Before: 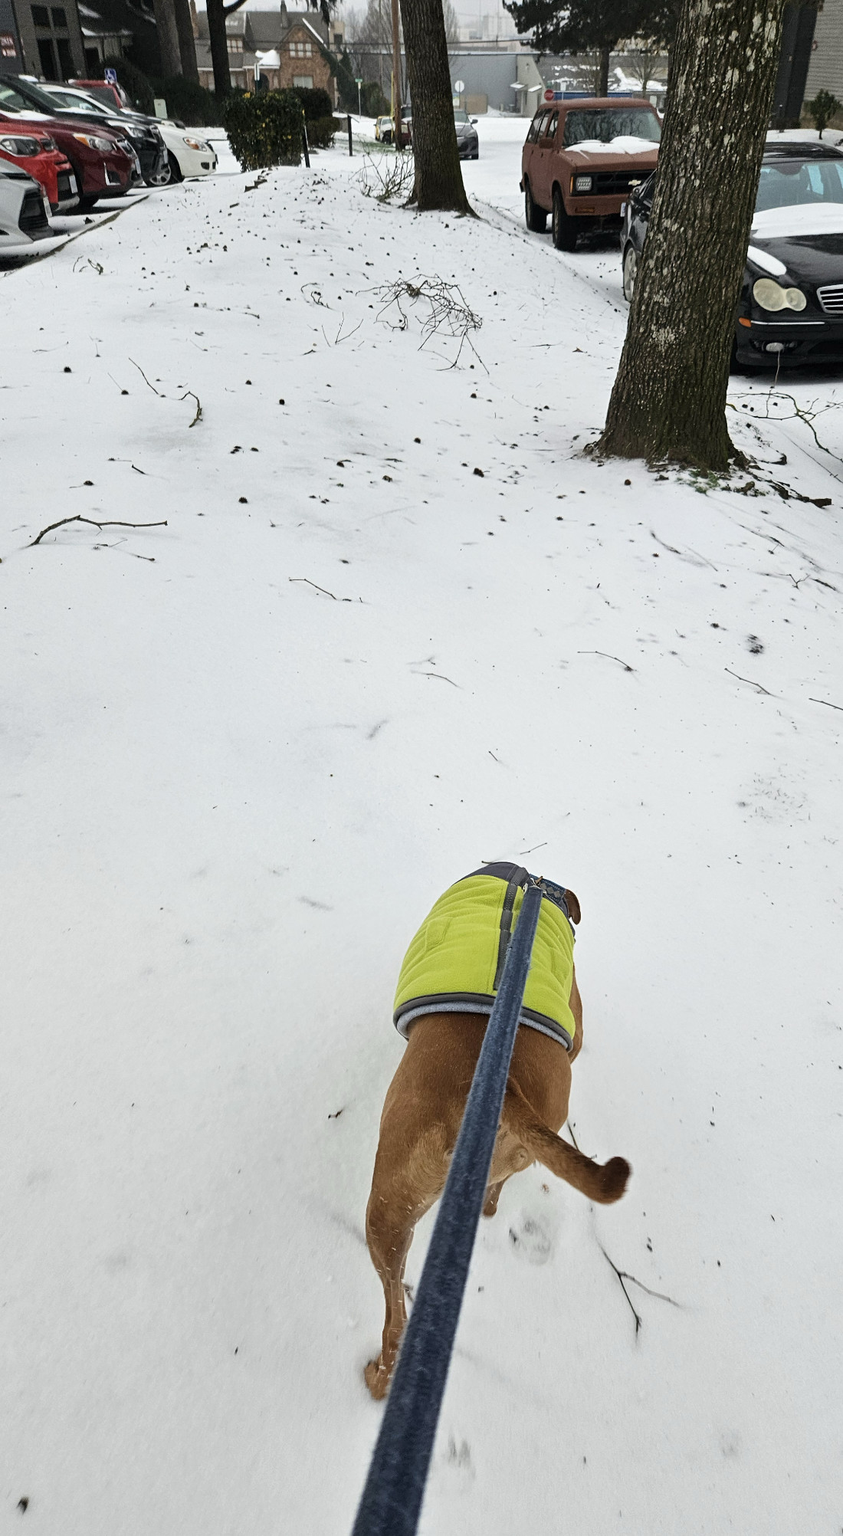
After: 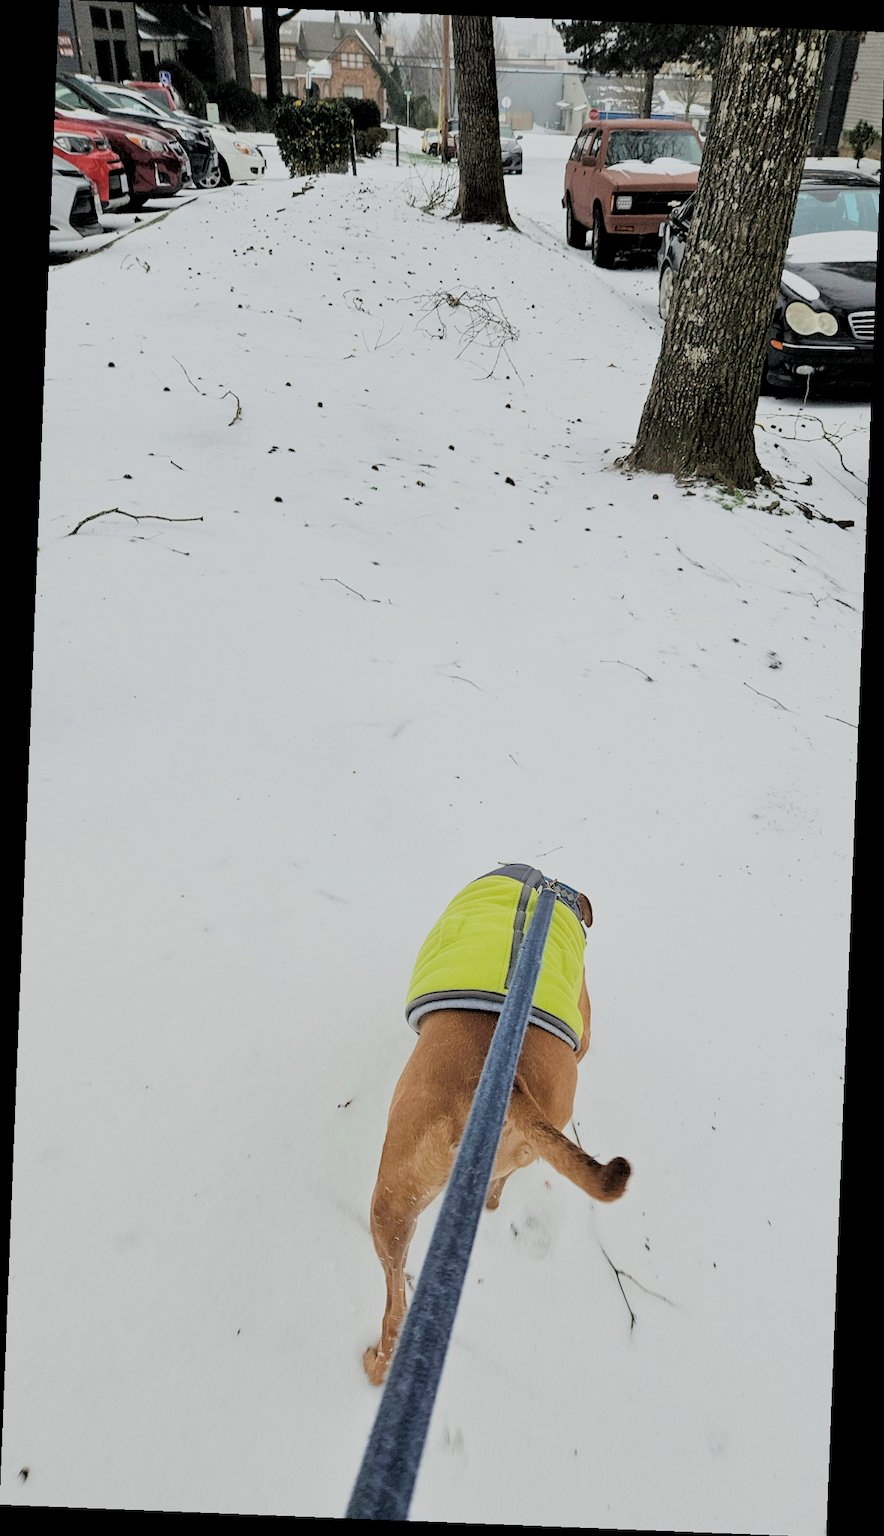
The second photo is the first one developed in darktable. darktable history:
rgb levels: preserve colors sum RGB, levels [[0.038, 0.433, 0.934], [0, 0.5, 1], [0, 0.5, 1]]
rotate and perspective: rotation 2.27°, automatic cropping off
contrast brightness saturation: contrast 0.05
exposure: black level correction -0.002, exposure 0.54 EV, compensate highlight preservation false
color correction: saturation 0.98
color zones: curves: ch1 [(0, 0.469) (0.01, 0.469) (0.12, 0.446) (0.248, 0.469) (0.5, 0.5) (0.748, 0.5) (0.99, 0.469) (1, 0.469)]
filmic rgb: black relative exposure -7.15 EV, white relative exposure 5.36 EV, hardness 3.02
